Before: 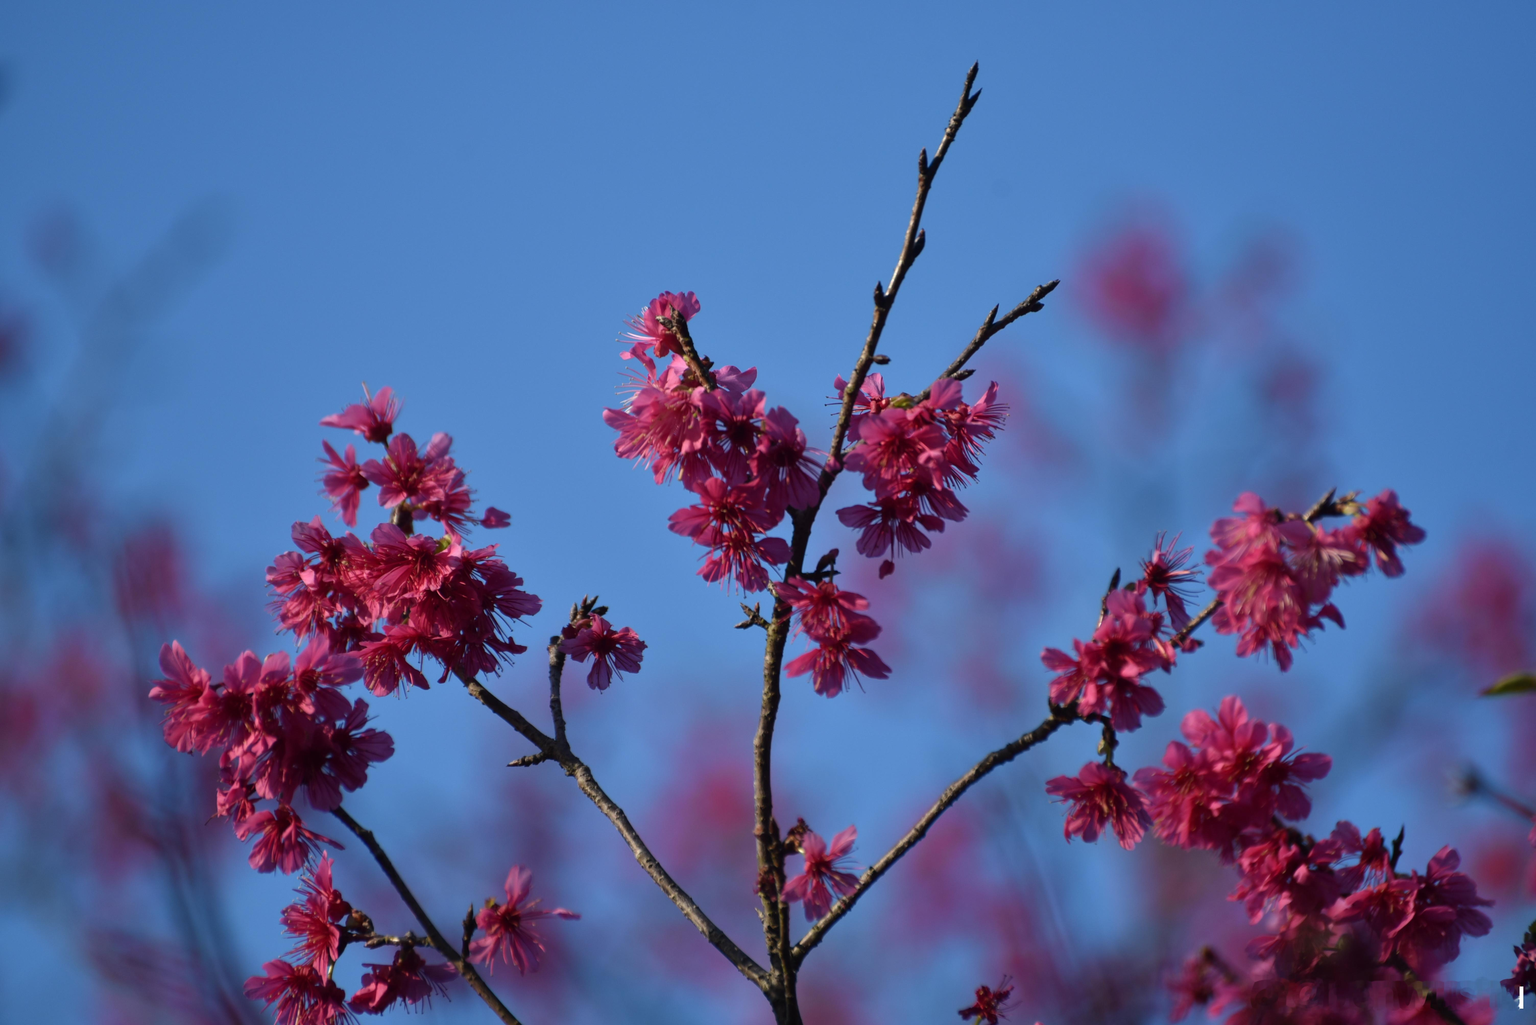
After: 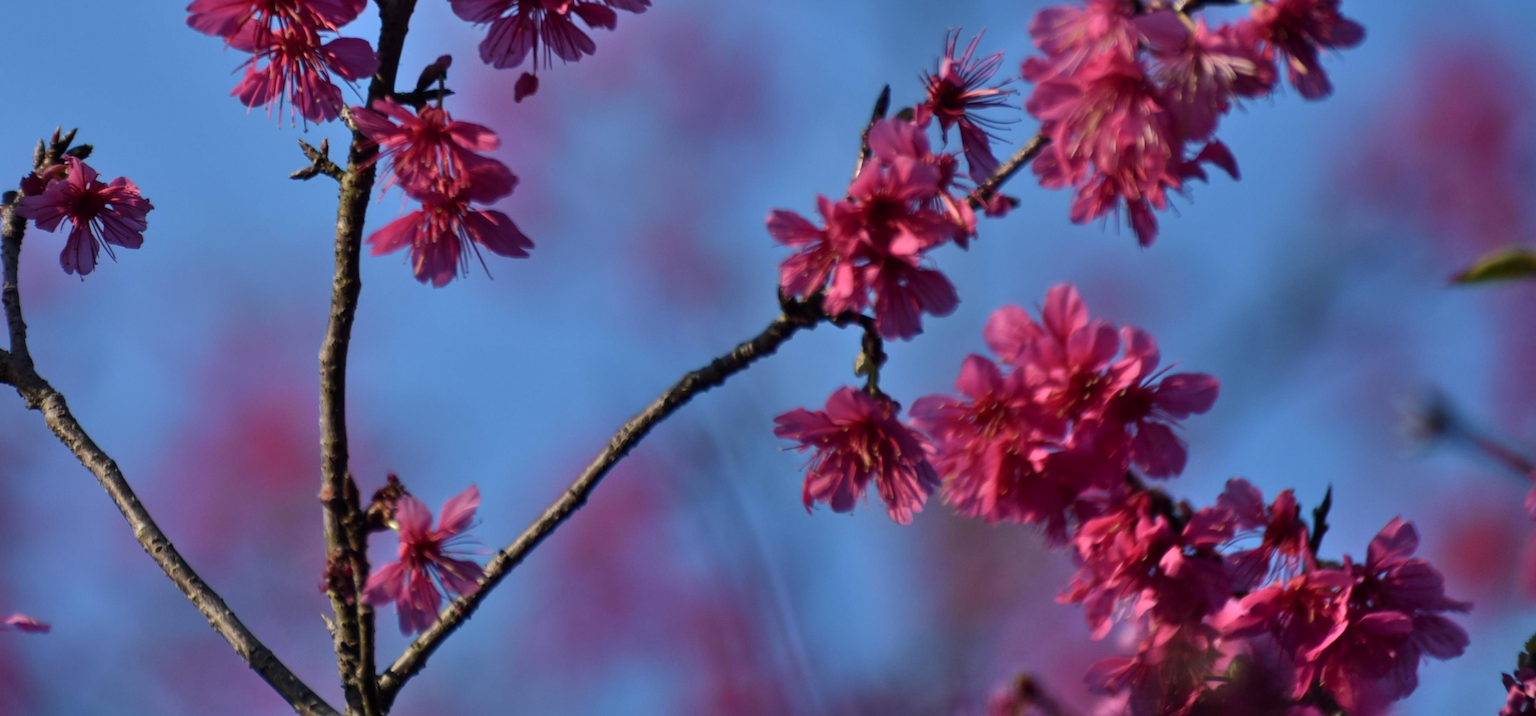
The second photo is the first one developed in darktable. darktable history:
shadows and highlights: soften with gaussian
local contrast: highlights 103%, shadows 102%, detail 119%, midtone range 0.2
crop and rotate: left 35.736%, top 50.105%, bottom 4.962%
tone equalizer: edges refinement/feathering 500, mask exposure compensation -1.57 EV, preserve details no
